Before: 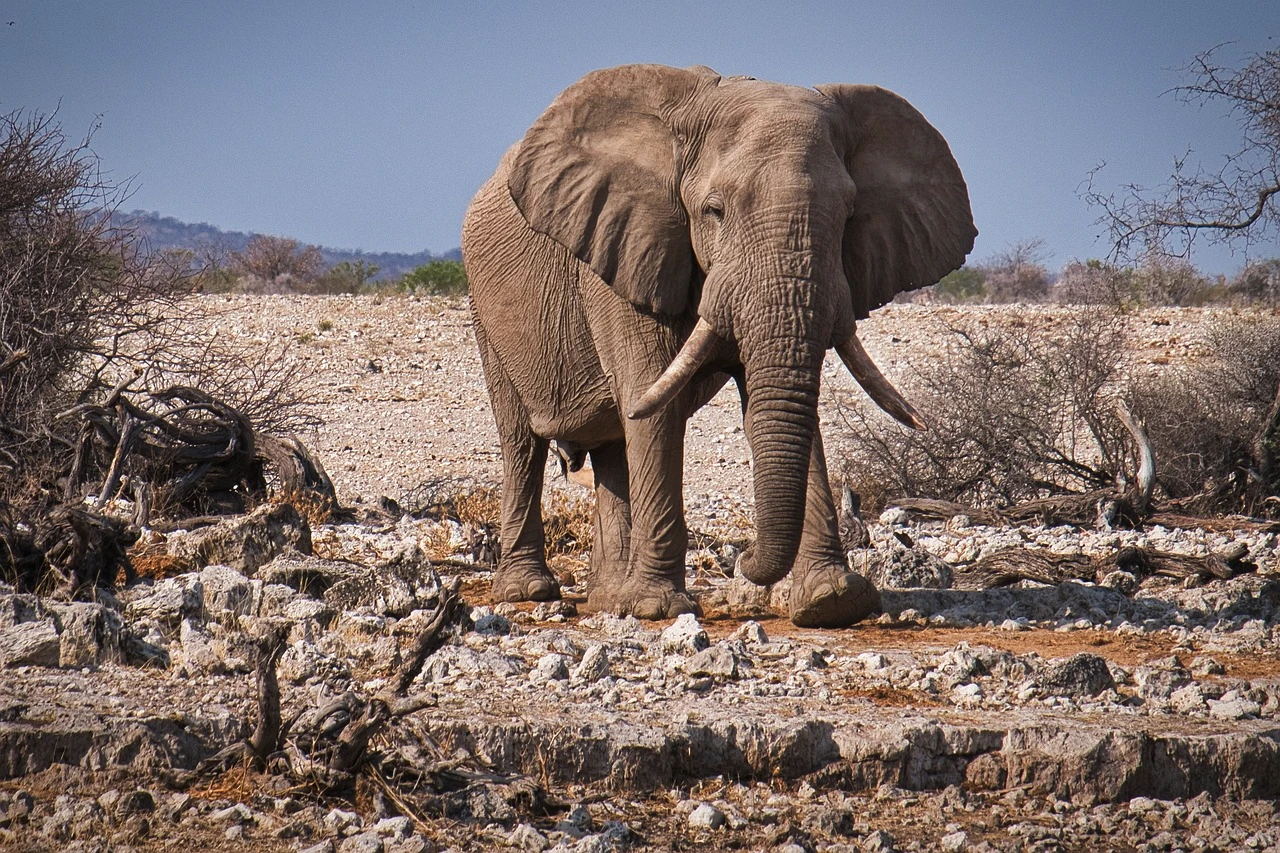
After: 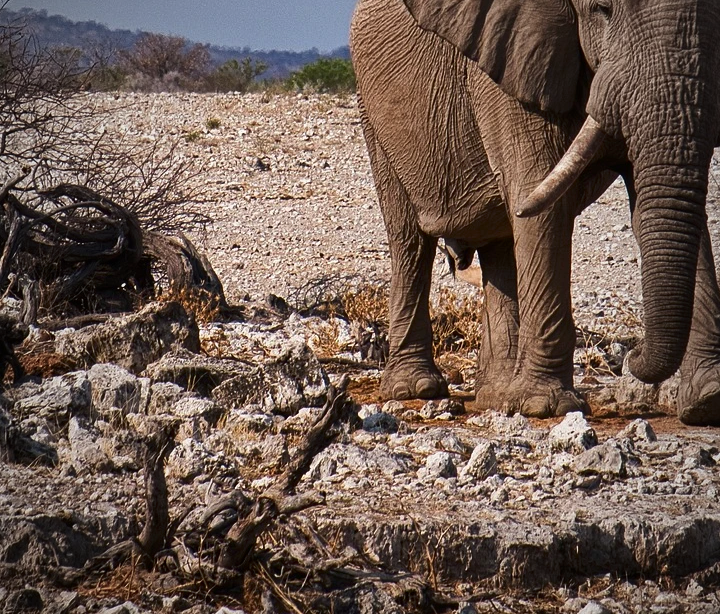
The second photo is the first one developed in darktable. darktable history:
vignetting: fall-off start 72.66%, fall-off radius 108.05%, width/height ratio 0.727
contrast brightness saturation: contrast 0.067, brightness -0.125, saturation 0.063
crop: left 8.825%, top 23.785%, right 34.886%, bottom 4.222%
